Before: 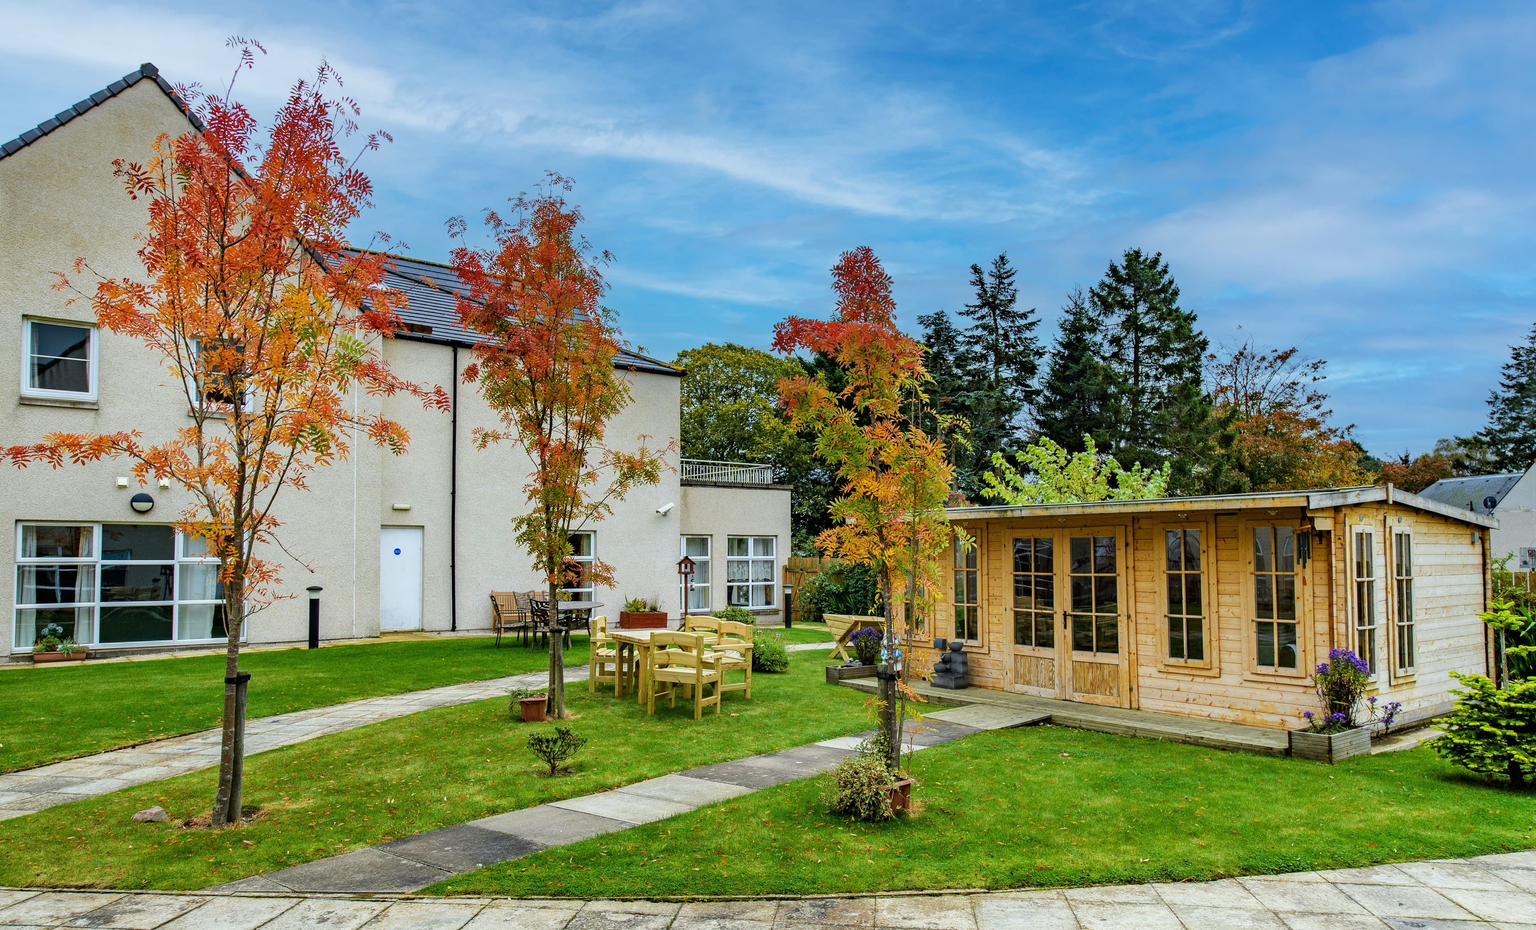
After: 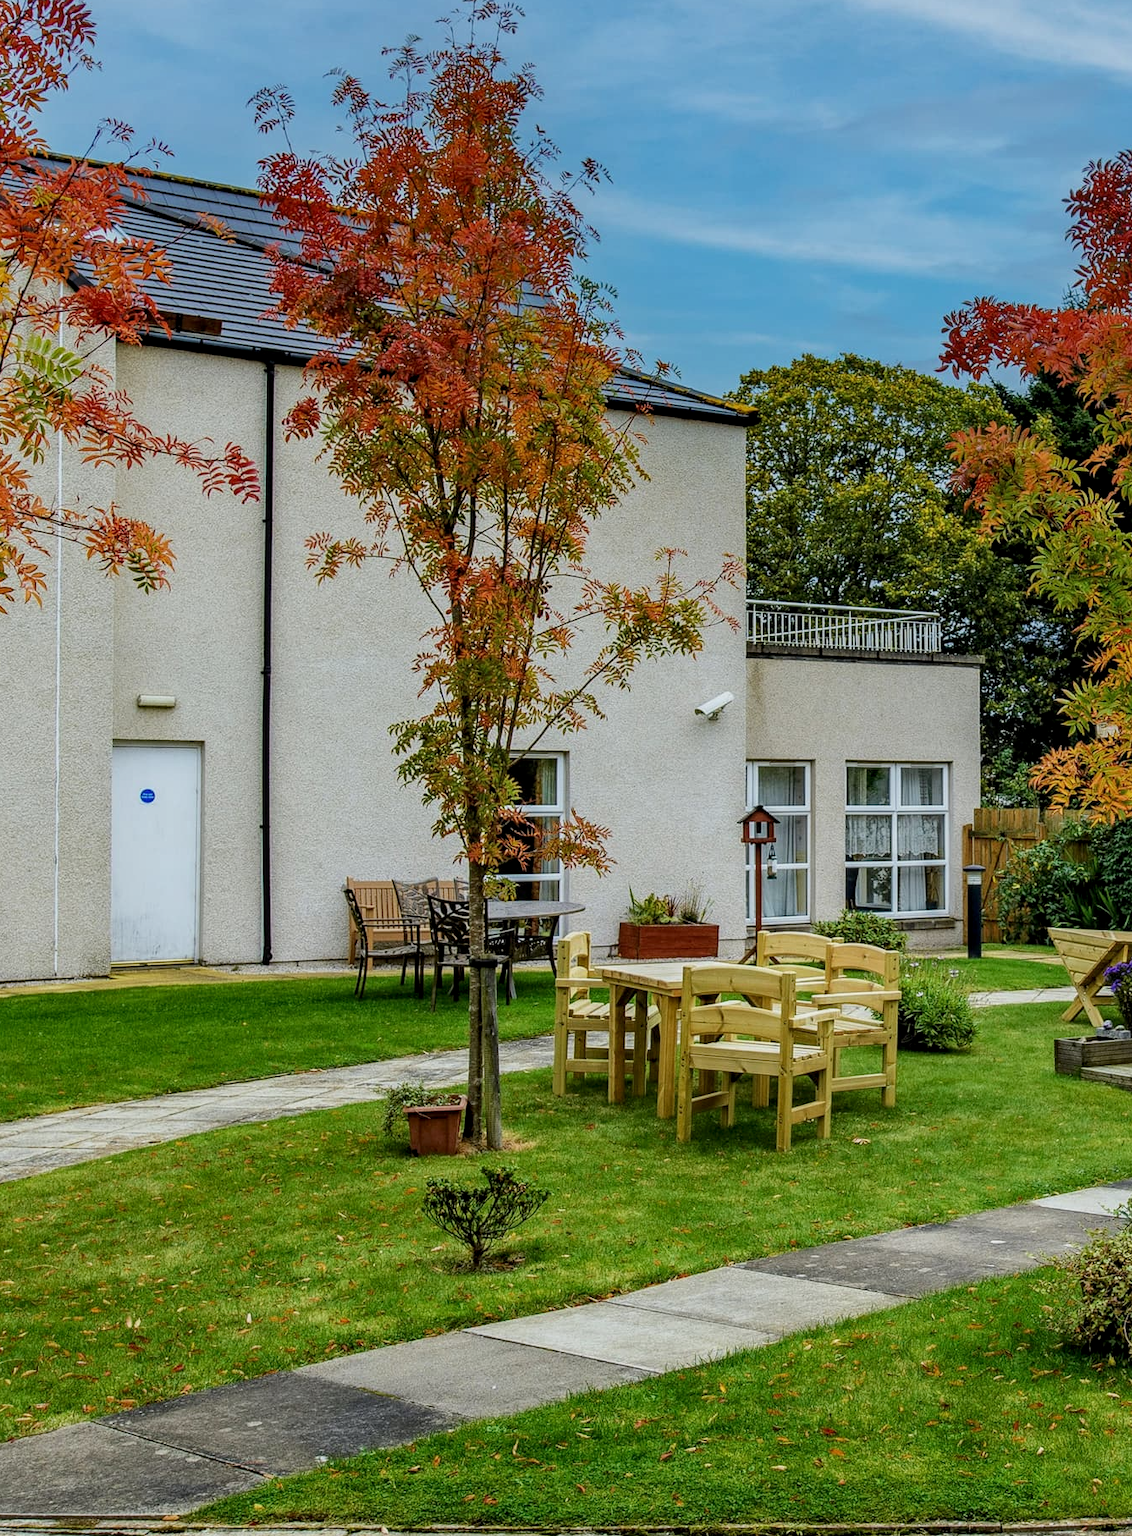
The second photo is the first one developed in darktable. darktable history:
local contrast: on, module defaults
base curve: curves: ch0 [(0, 0) (0.283, 0.295) (1, 1)], preserve colors none
exposure: exposure -0.358 EV, compensate highlight preservation false
crop and rotate: left 21.343%, top 18.894%, right 43.798%, bottom 2.976%
